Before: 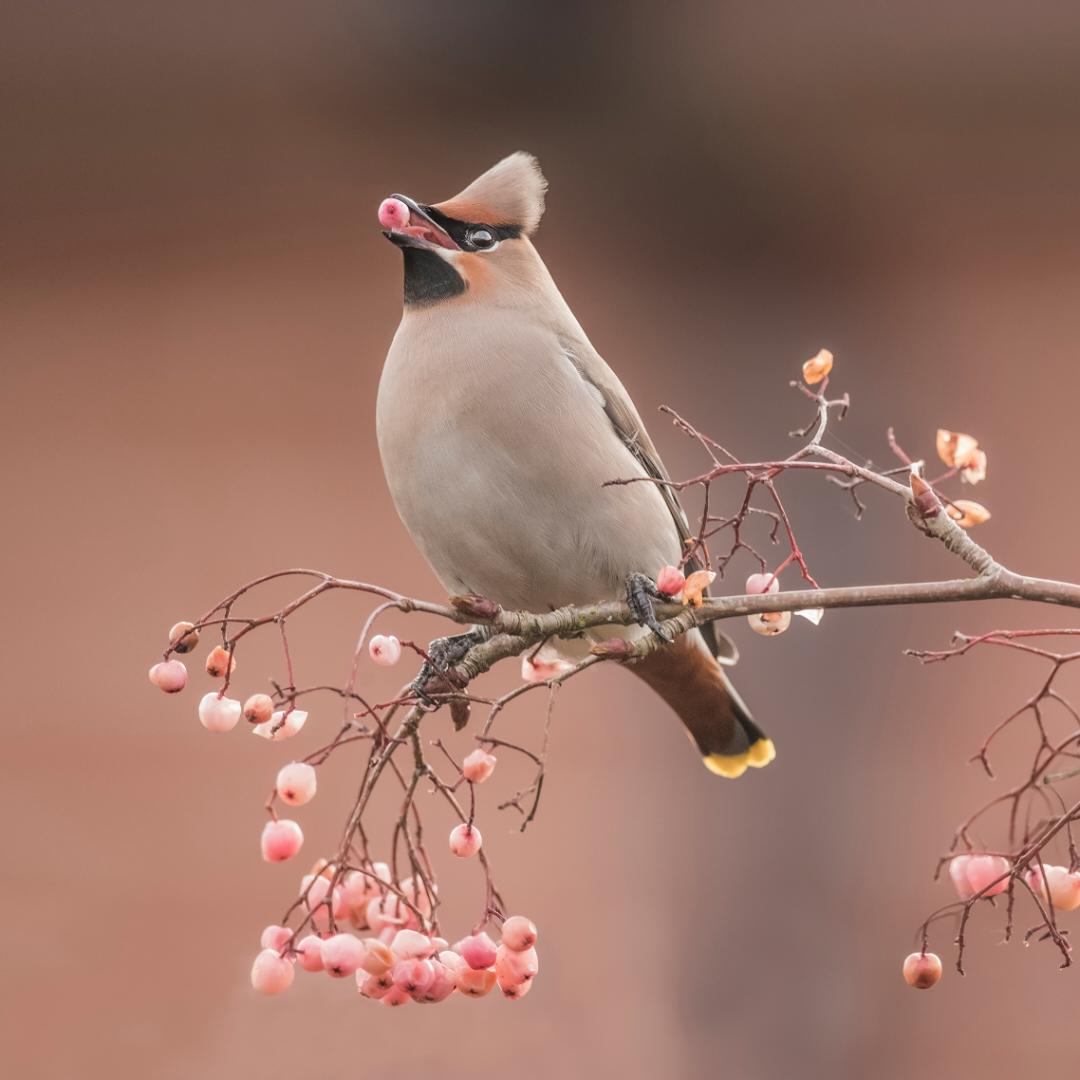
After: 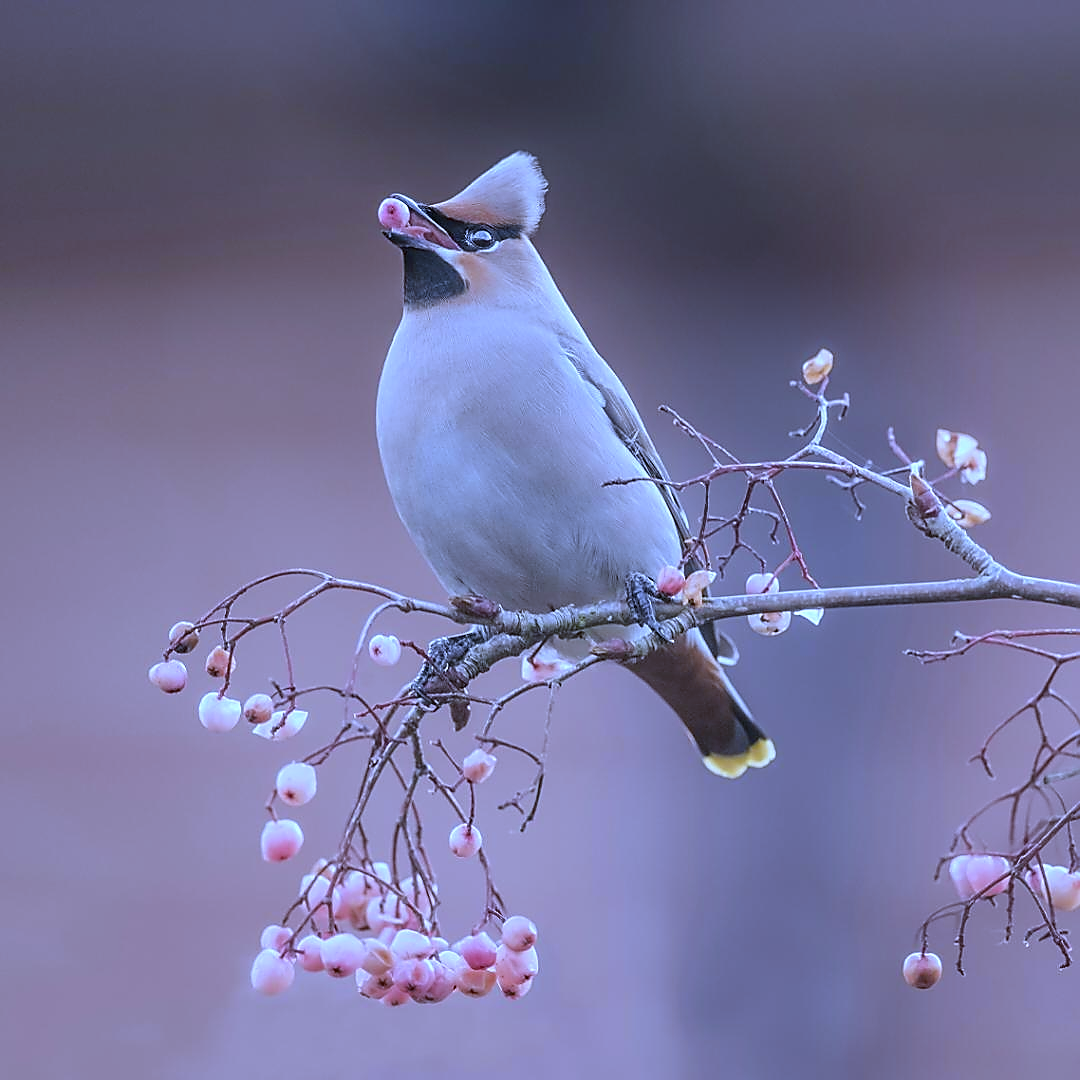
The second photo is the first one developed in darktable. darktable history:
white balance: red 0.766, blue 1.537
sharpen: radius 1.4, amount 1.25, threshold 0.7
